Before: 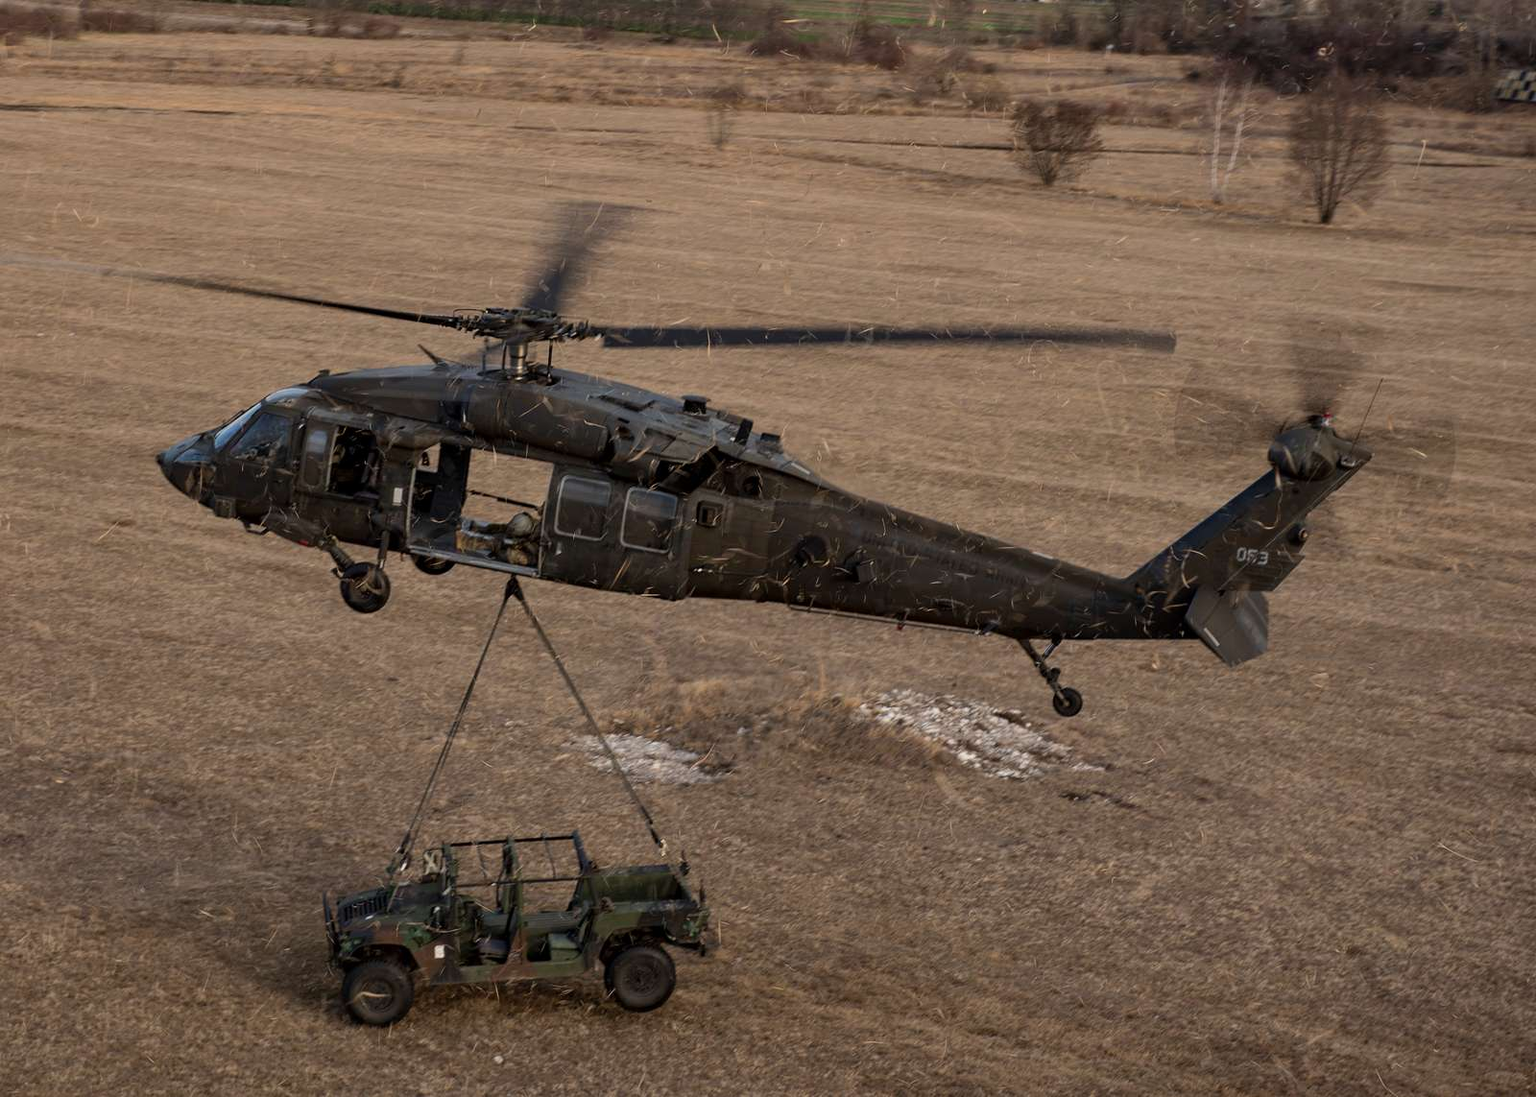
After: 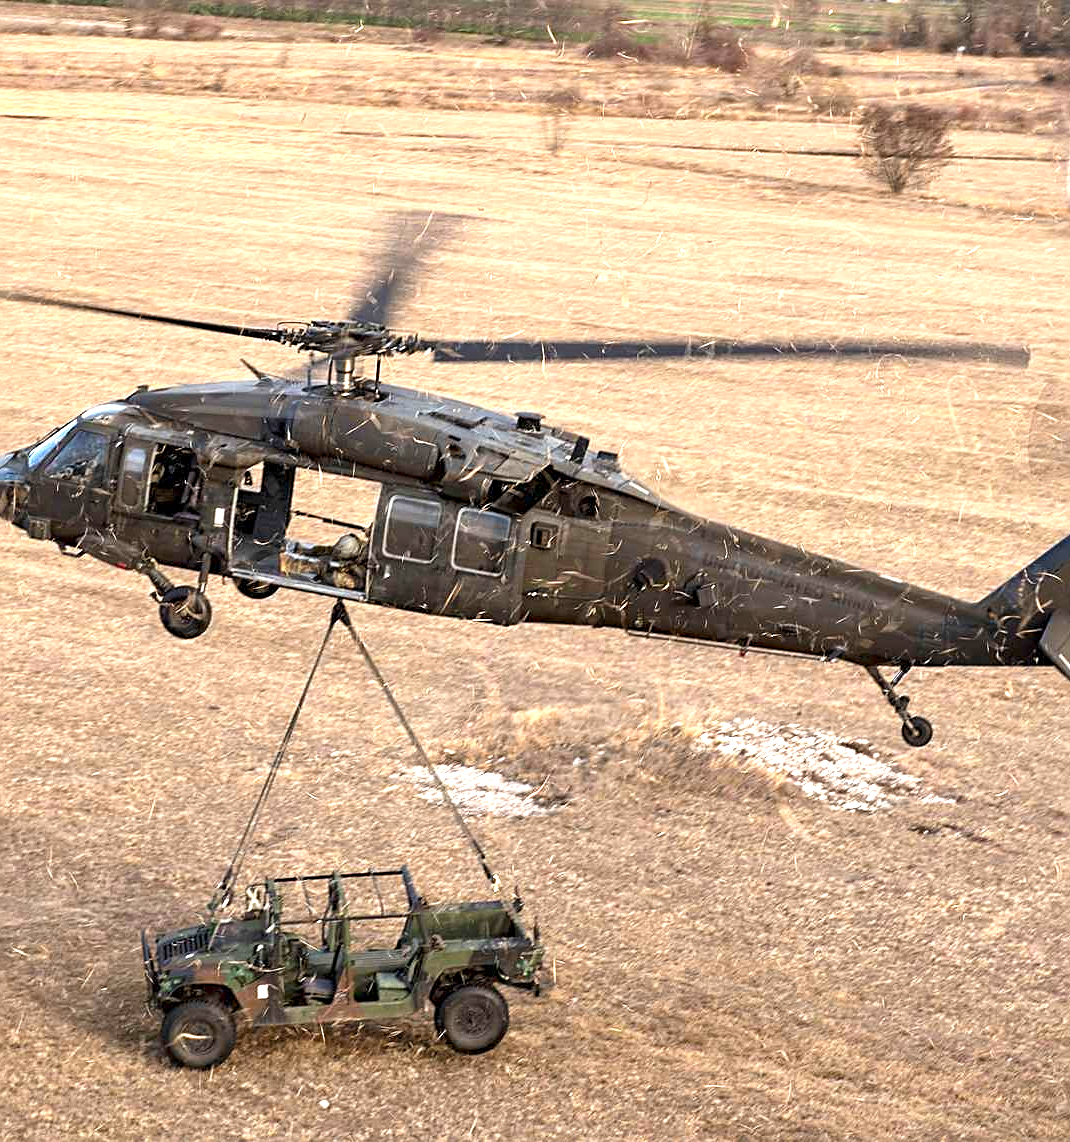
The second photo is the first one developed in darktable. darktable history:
crop and rotate: left 12.246%, right 20.823%
levels: mode automatic, levels [0, 0.281, 0.562]
exposure: exposure 1.994 EV, compensate highlight preservation false
sharpen: on, module defaults
